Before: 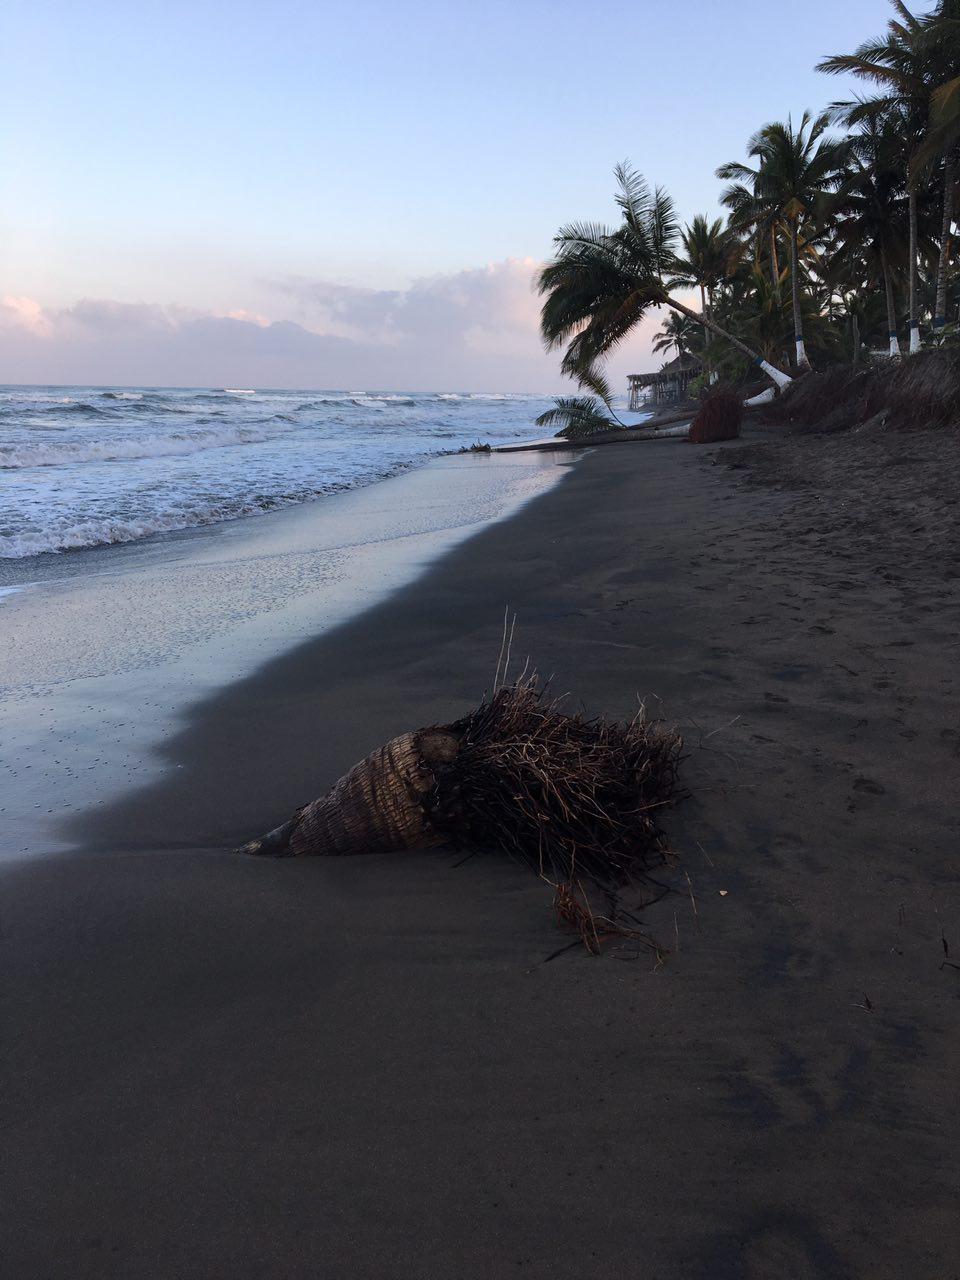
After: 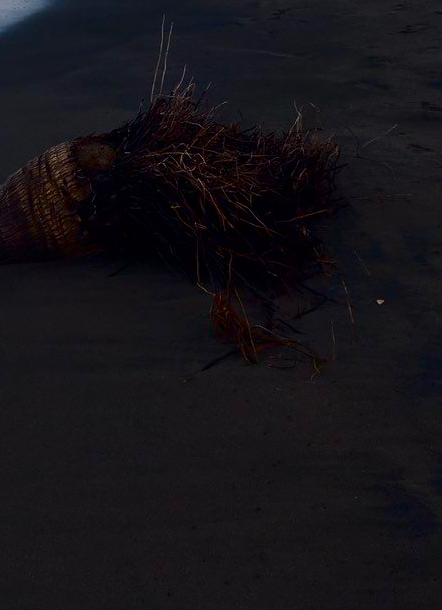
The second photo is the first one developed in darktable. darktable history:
contrast brightness saturation: brightness -0.246, saturation 0.204
crop: left 35.773%, top 46.204%, right 18.106%, bottom 6.097%
